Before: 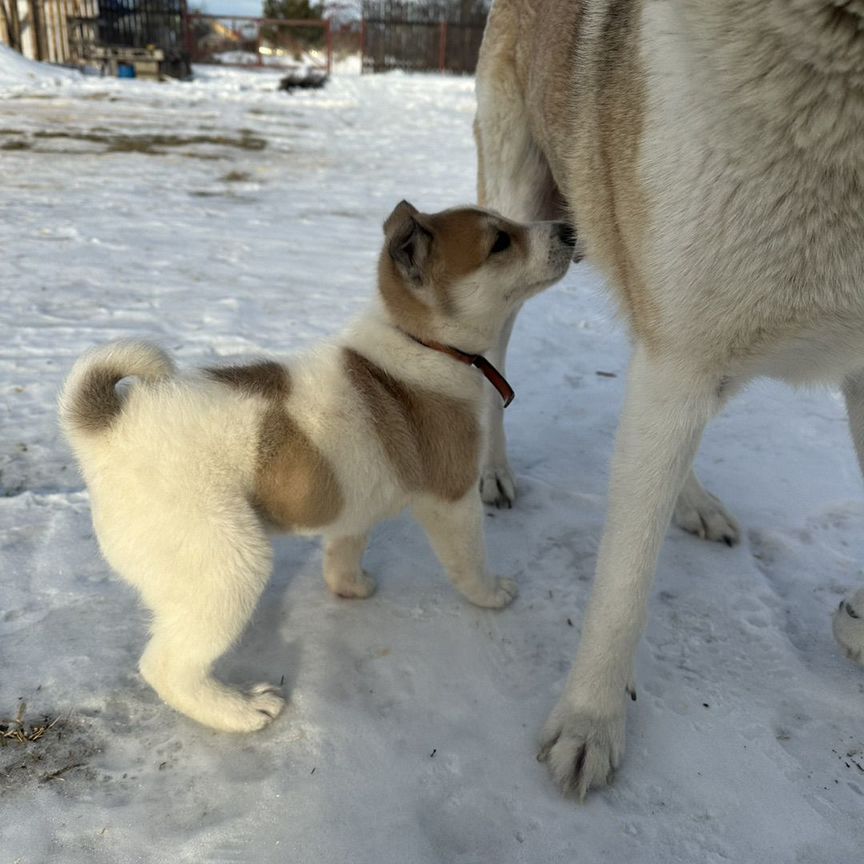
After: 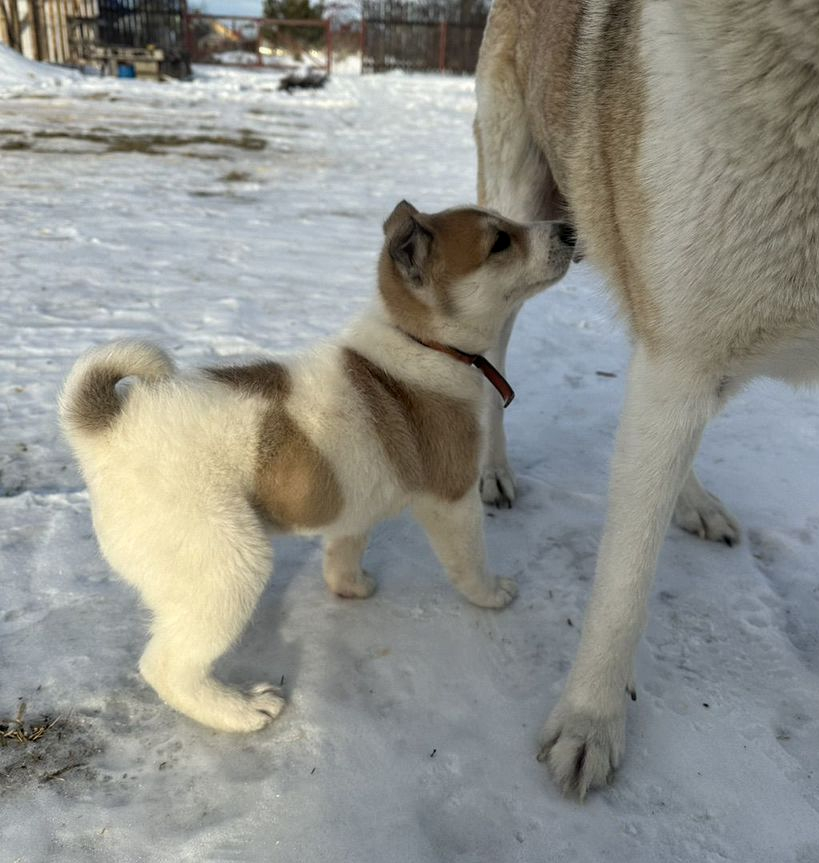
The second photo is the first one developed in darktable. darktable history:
crop and rotate: right 5.167%
local contrast: detail 115%
